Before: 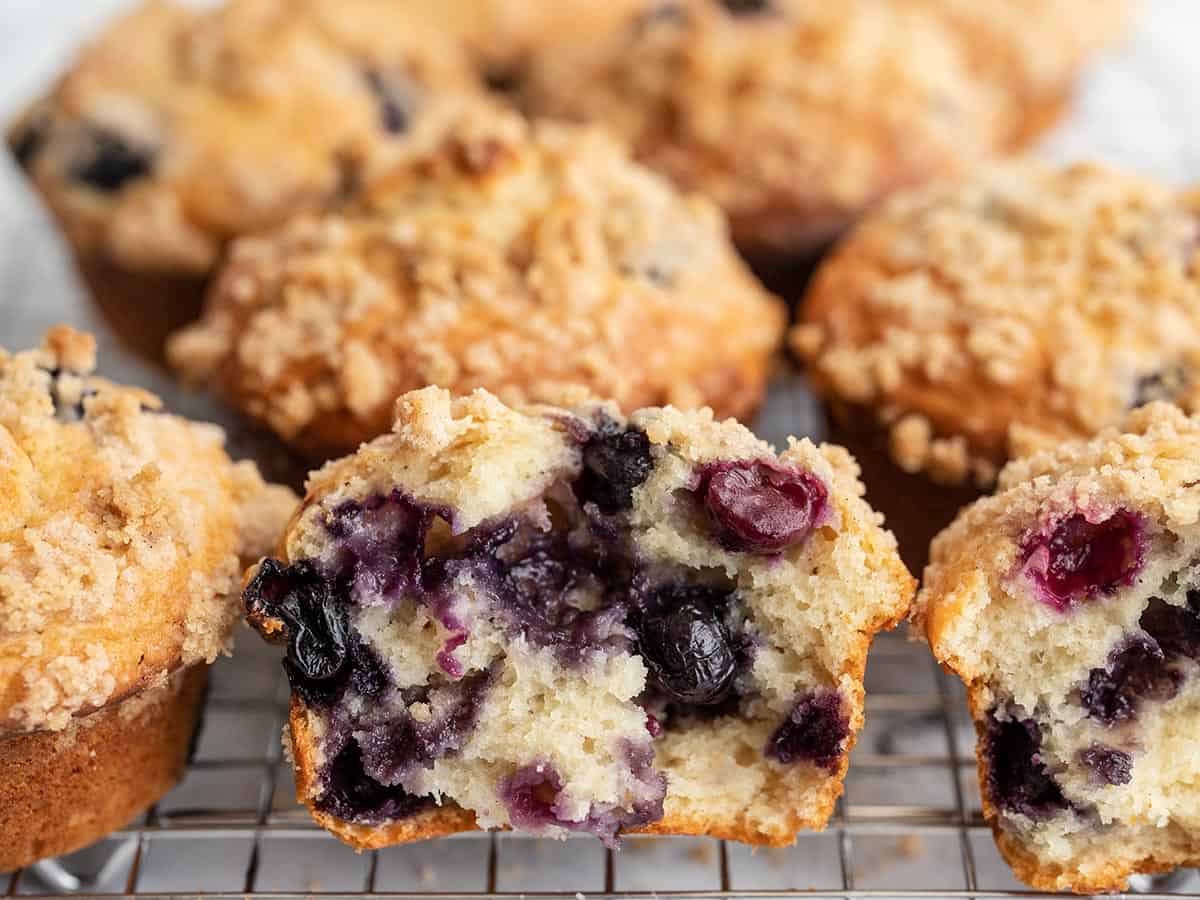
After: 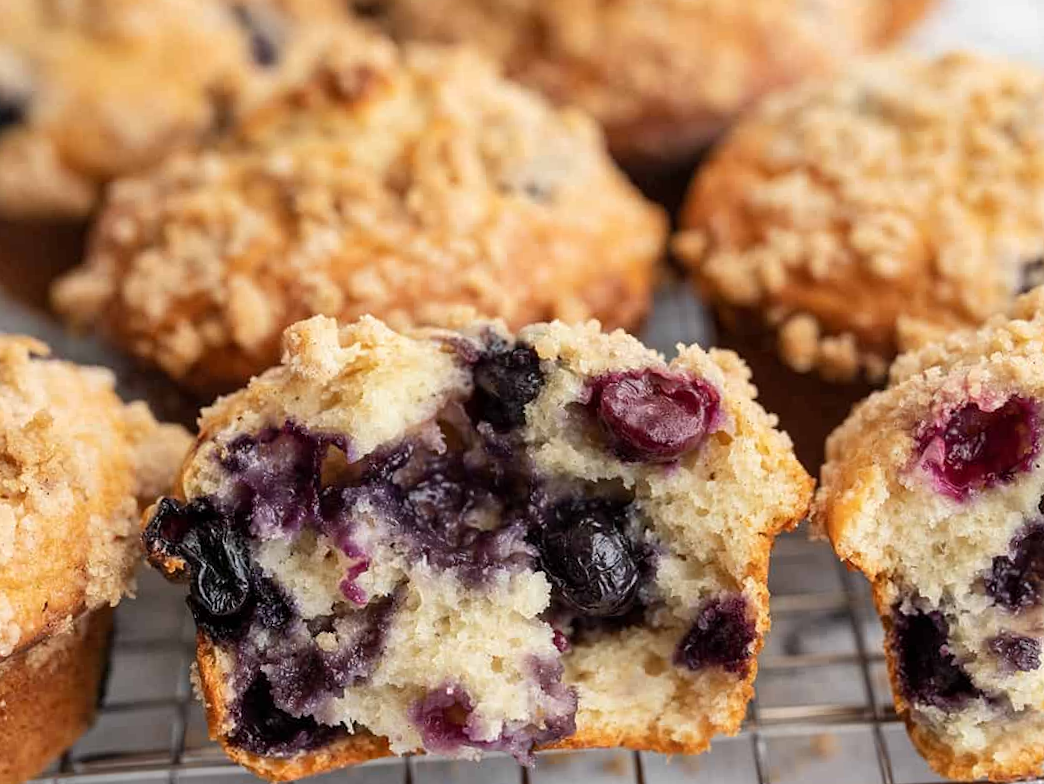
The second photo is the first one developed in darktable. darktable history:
crop and rotate: angle 3.57°, left 5.865%, top 5.716%
